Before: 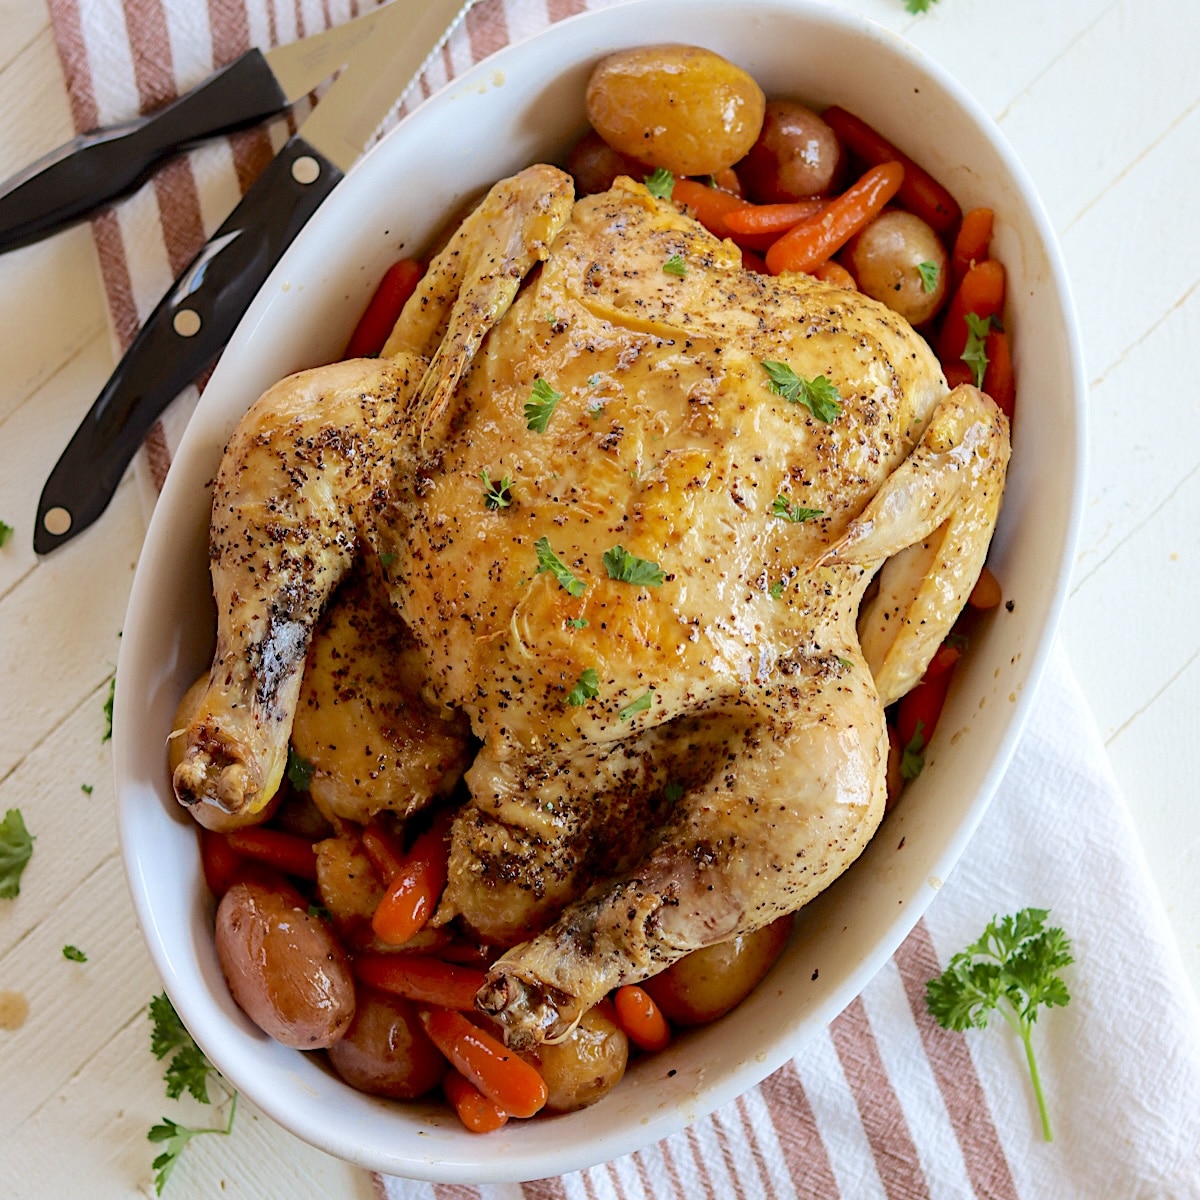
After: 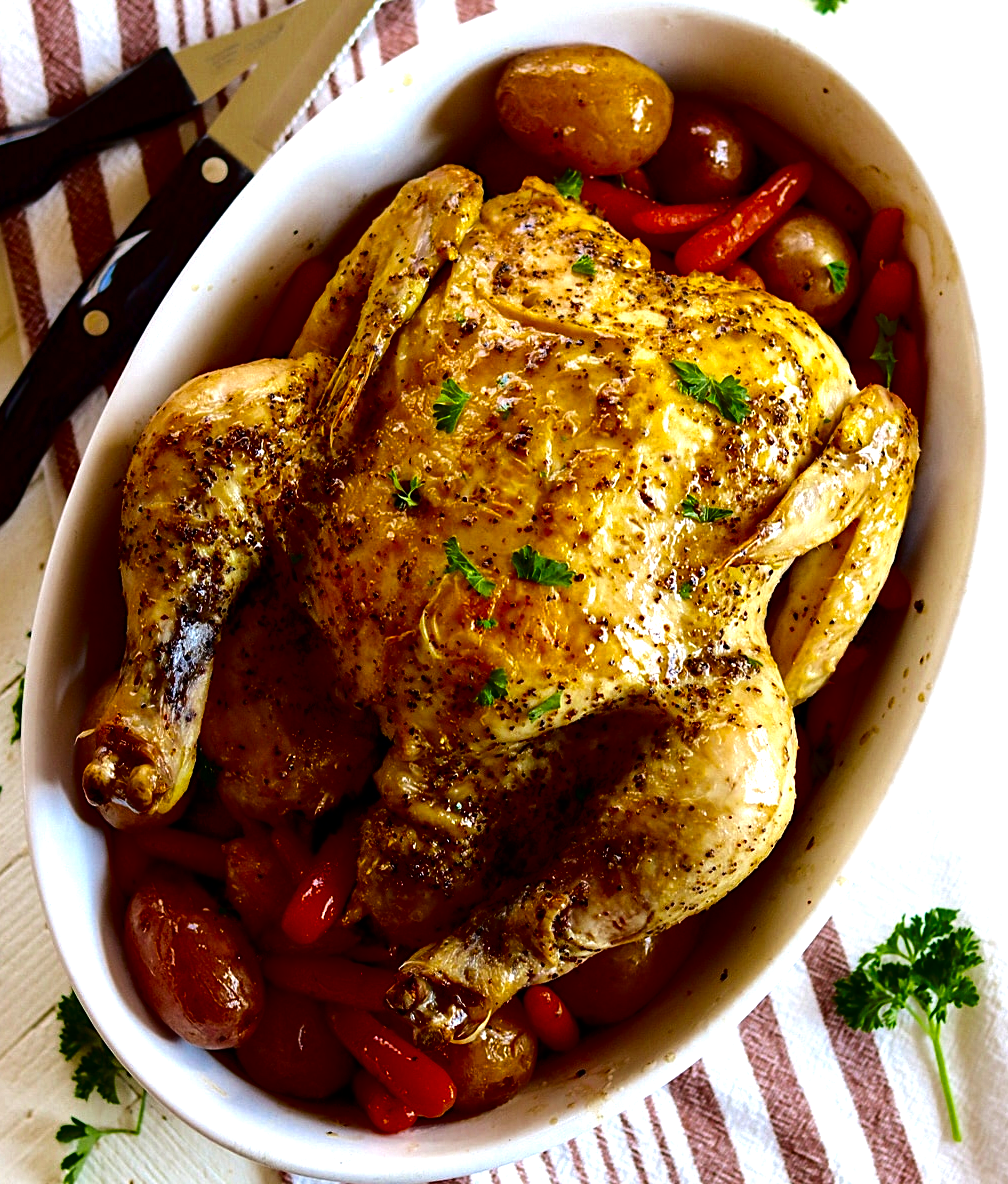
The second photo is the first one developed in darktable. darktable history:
tone equalizer: -8 EV -0.75 EV, -7 EV -0.7 EV, -6 EV -0.6 EV, -5 EV -0.4 EV, -3 EV 0.4 EV, -2 EV 0.6 EV, -1 EV 0.7 EV, +0 EV 0.75 EV, edges refinement/feathering 500, mask exposure compensation -1.57 EV, preserve details no
crop: left 7.598%, right 7.873%
contrast brightness saturation: contrast 0.09, brightness -0.59, saturation 0.17
color balance rgb: perceptual saturation grading › global saturation 20%, global vibrance 20%
